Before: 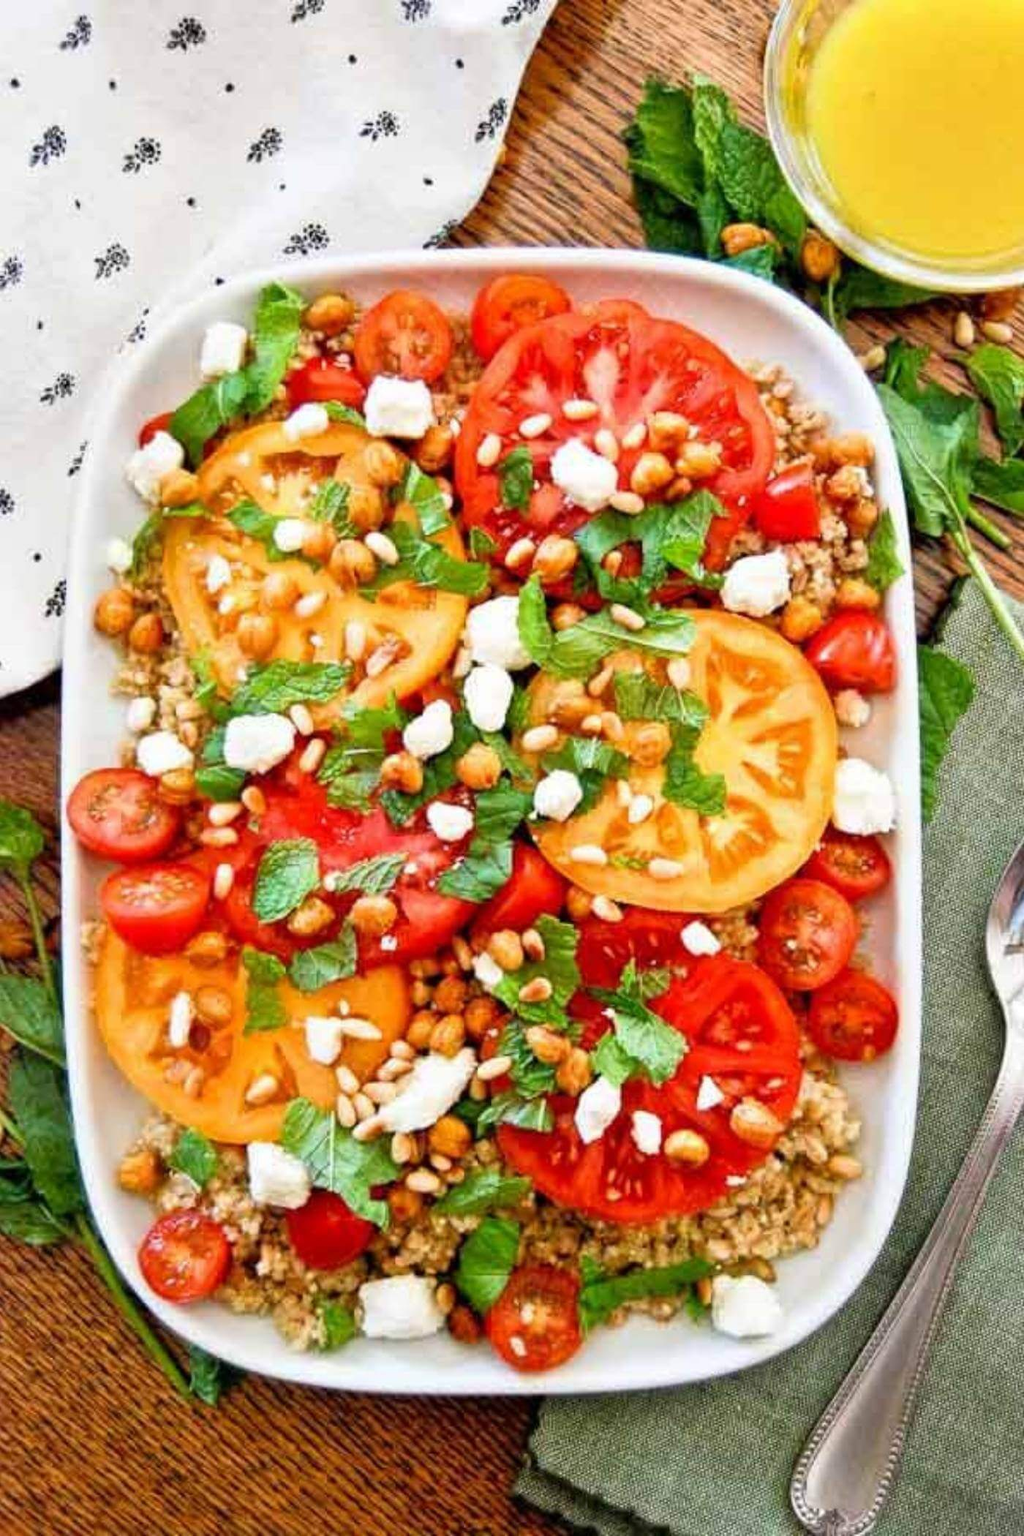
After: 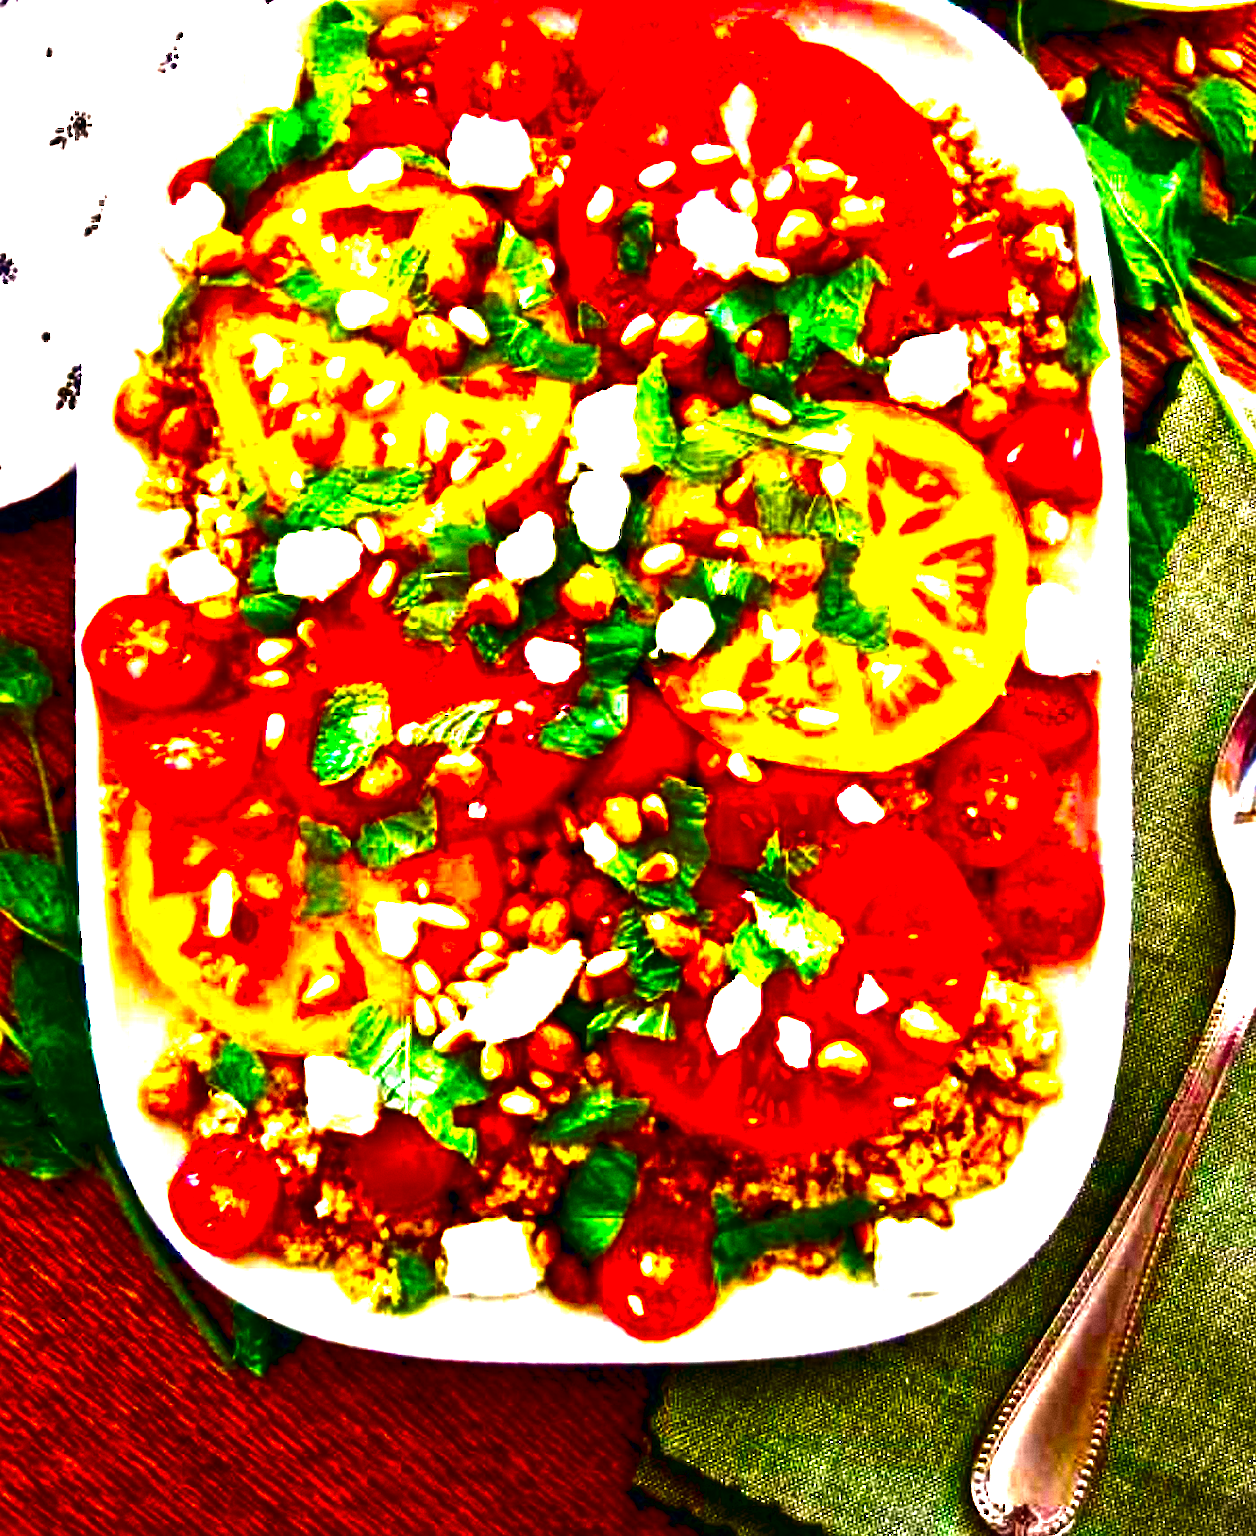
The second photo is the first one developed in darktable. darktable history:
contrast brightness saturation: brightness -1, saturation 1
crop and rotate: top 18.507%
grain: coarseness 0.47 ISO
color balance rgb: linear chroma grading › shadows -10%, linear chroma grading › global chroma 20%, perceptual saturation grading › global saturation 15%, perceptual brilliance grading › global brilliance 30%, perceptual brilliance grading › highlights 12%, perceptual brilliance grading › mid-tones 24%, global vibrance 20%
color balance: lift [0.998, 0.998, 1.001, 1.002], gamma [0.995, 1.025, 0.992, 0.975], gain [0.995, 1.02, 0.997, 0.98]
